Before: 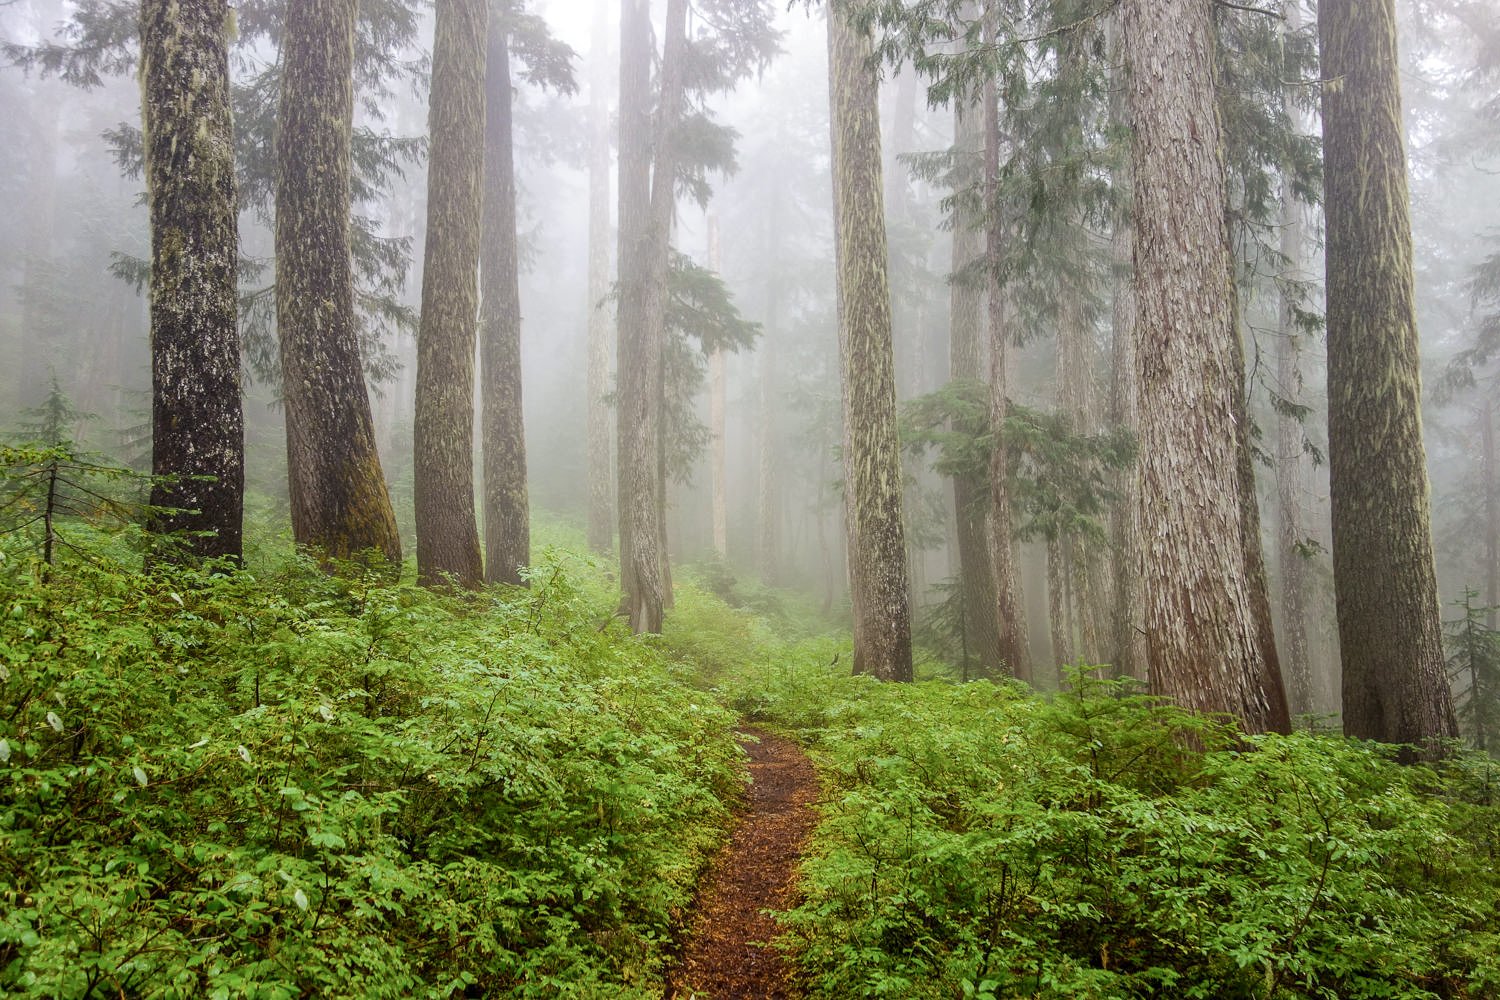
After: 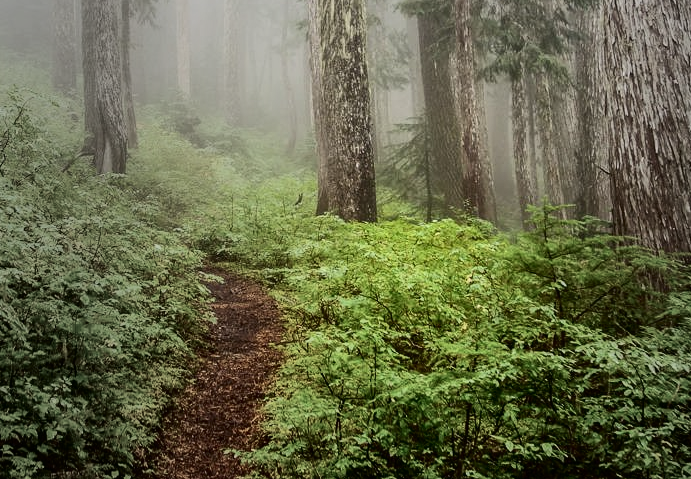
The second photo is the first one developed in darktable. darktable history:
crop: left 35.77%, top 46.094%, right 18.127%, bottom 5.946%
tone curve: curves: ch0 [(0, 0) (0.003, 0.002) (0.011, 0.006) (0.025, 0.014) (0.044, 0.02) (0.069, 0.027) (0.1, 0.036) (0.136, 0.05) (0.177, 0.081) (0.224, 0.118) (0.277, 0.183) (0.335, 0.262) (0.399, 0.351) (0.468, 0.456) (0.543, 0.571) (0.623, 0.692) (0.709, 0.795) (0.801, 0.88) (0.898, 0.948) (1, 1)], color space Lab, independent channels, preserve colors none
vignetting: fall-off start 18.24%, fall-off radius 136.86%, center (0.216, -0.228), width/height ratio 0.618, shape 0.588
